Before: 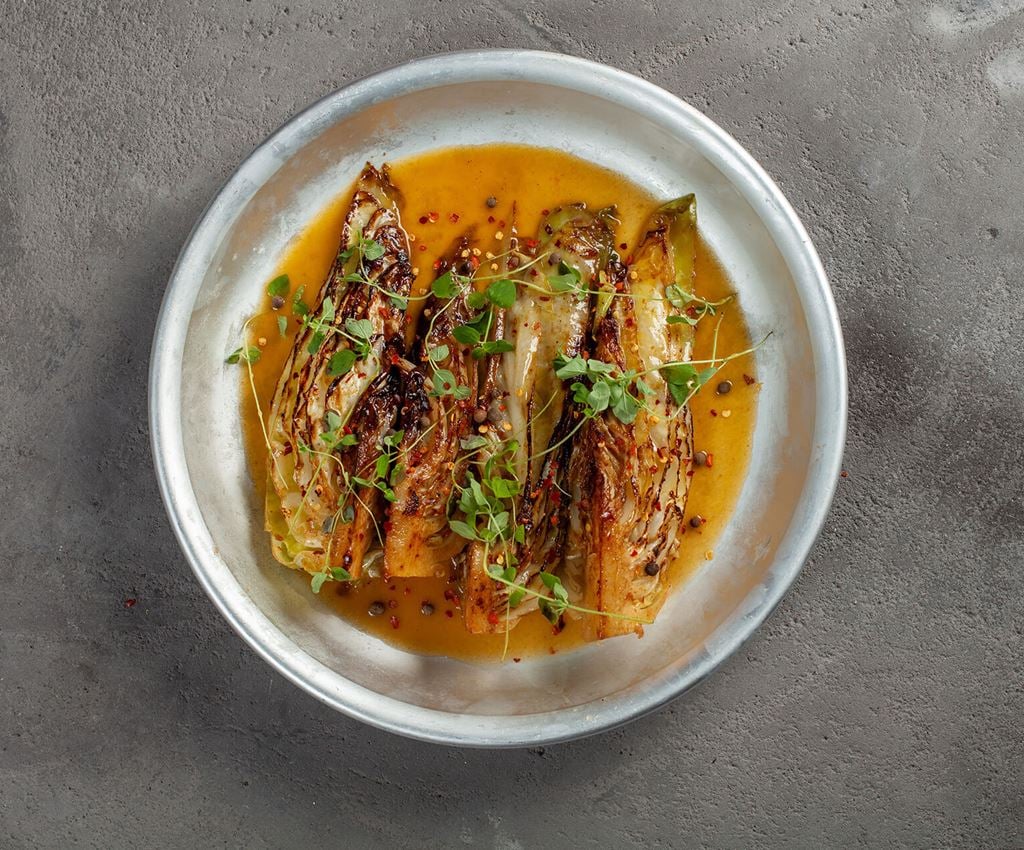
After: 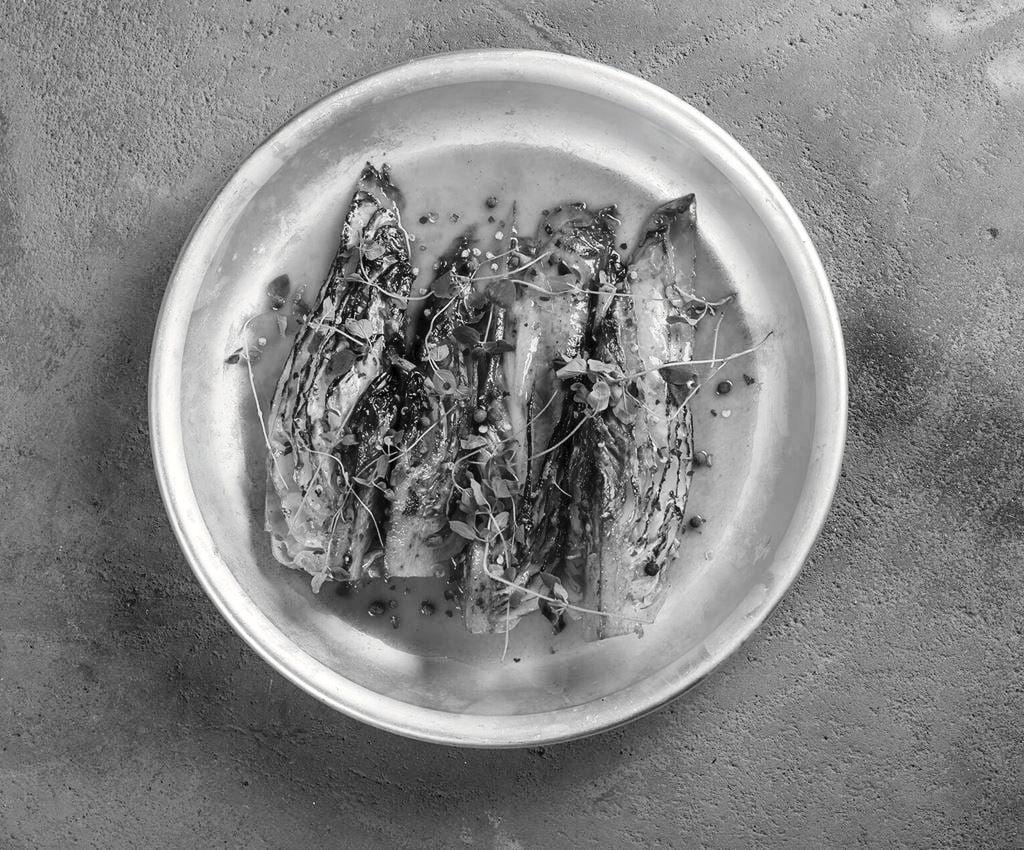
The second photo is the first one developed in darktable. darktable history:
tone curve: curves: ch0 [(0, 0) (0.003, 0.04) (0.011, 0.04) (0.025, 0.043) (0.044, 0.049) (0.069, 0.066) (0.1, 0.095) (0.136, 0.121) (0.177, 0.154) (0.224, 0.211) (0.277, 0.281) (0.335, 0.358) (0.399, 0.452) (0.468, 0.54) (0.543, 0.628) (0.623, 0.721) (0.709, 0.801) (0.801, 0.883) (0.898, 0.948) (1, 1)], preserve colors none
color look up table: target L [91.64, 98.62, 87.41, 79.52, 81.33, 78.43, 71.47, 49.24, 58.12, 56.83, 51.22, 37.41, 36.85, 27.98, 200.73, 88.82, 75.15, 75.88, 63.98, 62.84, 66.24, 62.46, 49.9, 52.8, 33.74, 30.59, 5.464, 94.45, 75.88, 79.88, 67.74, 70.35, 88.12, 58.38, 75.52, 63.98, 50.83, 32.1, 22.84, 40.45, 29.29, 100.33, 98.62, 91.64, 87.41, 80.24, 72.21, 51.22, 3.967], target a [-0.003, -0.288, -0.002, -0.002, 0 ×4, 0.001, 0.001, 0, 0.001, 0.001, 0, 0, -0.003, -0.002, 0 ×5, 0.001, 0, 0.001, 0, 0, -0.1, 0 ×4, -0.001, 0.001, 0, 0, 0, 0.001, 0.001, 0.001, 0, 0.001, -0.288, -0.003, -0.002, -0.001, 0, 0, 0], target b [0.024, 3.61, 0.024, 0.023, 0.002 ×4, -0.004, -0.004, 0.002, -0.003, -0.003, 0, -0.001, 0.025, 0.023, 0.002 ×5, -0.004, 0.002, -0.003, 0, 0.003, 1.229, 0.002 ×5, -0.004, 0.002, 0.002, 0.002, -0.005, -0.004, -0.003, 0, -0.002, 3.61, 0.024, 0.024, 0.002, 0.002, 0.002, 0.003], num patches 49
